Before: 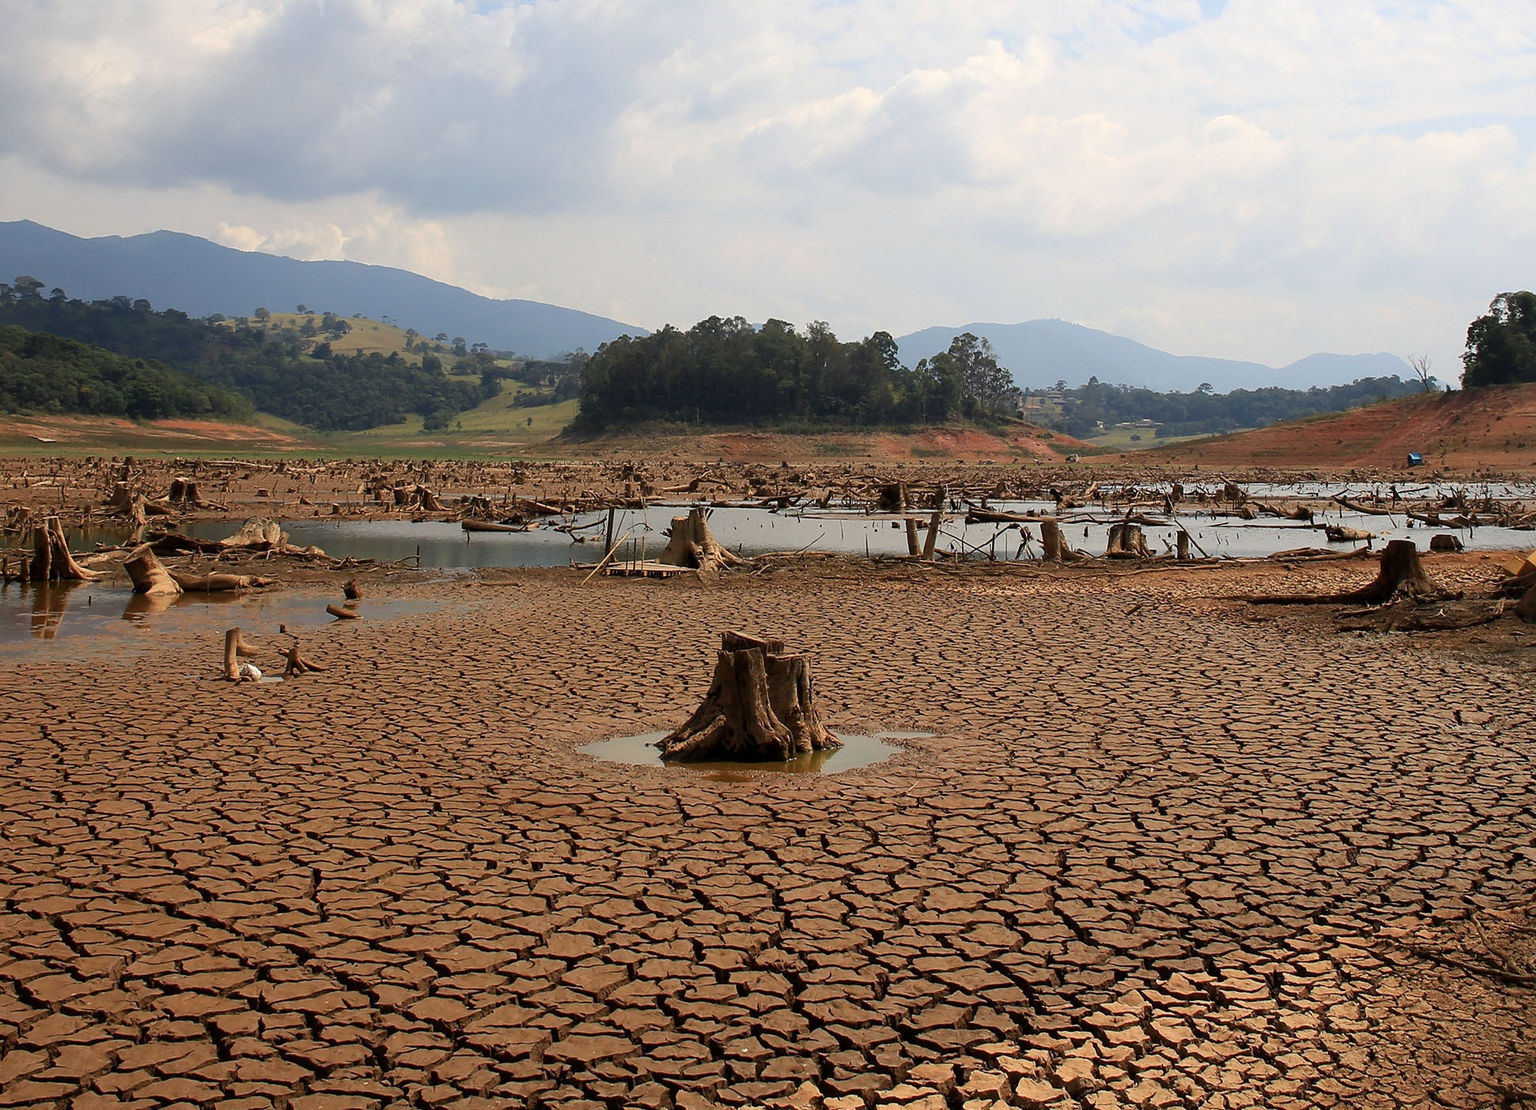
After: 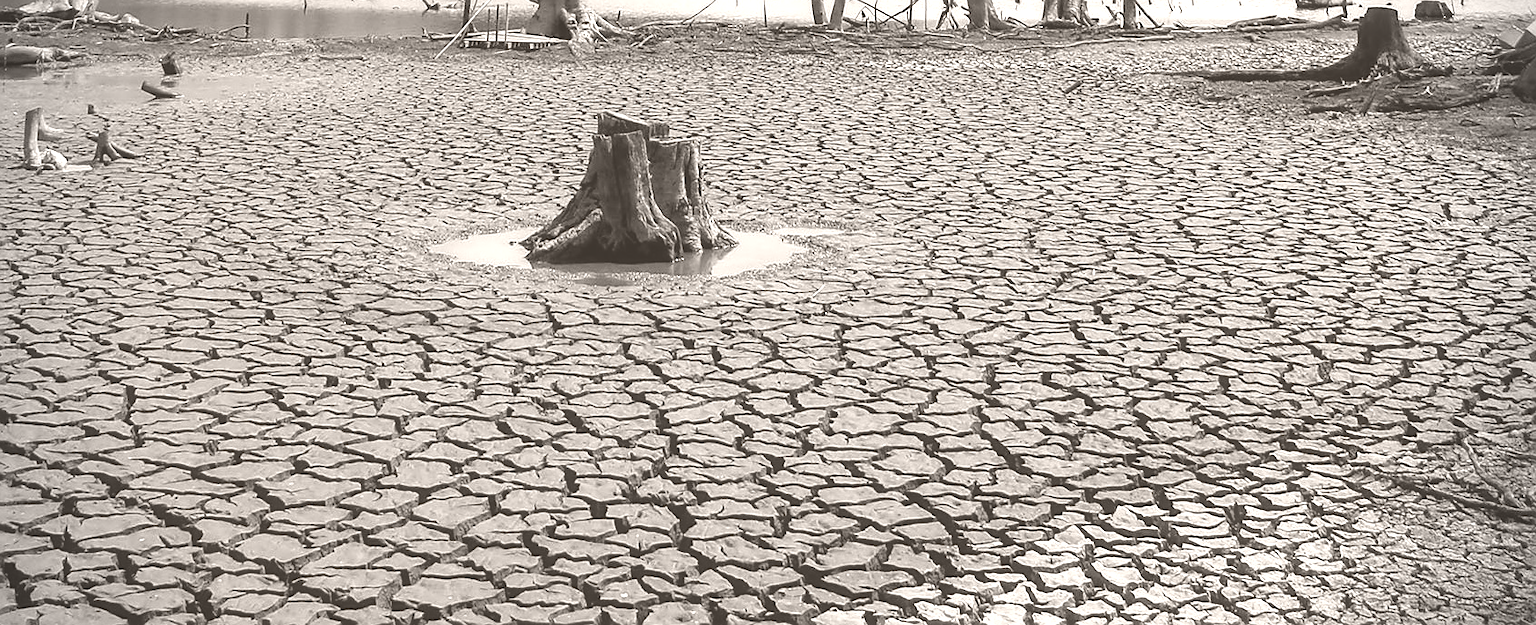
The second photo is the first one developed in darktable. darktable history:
crop and rotate: left 13.306%, top 48.129%, bottom 2.928%
vignetting: on, module defaults
bloom: size 9%, threshold 100%, strength 7%
color correction: highlights a* -7.23, highlights b* -0.161, shadows a* 20.08, shadows b* 11.73
local contrast: highlights 25%, detail 150%
contrast equalizer: octaves 7, y [[0.502, 0.505, 0.512, 0.529, 0.564, 0.588], [0.5 ×6], [0.502, 0.505, 0.512, 0.529, 0.564, 0.588], [0, 0.001, 0.001, 0.004, 0.008, 0.011], [0, 0.001, 0.001, 0.004, 0.008, 0.011]], mix -1
sharpen: on, module defaults
colorize: hue 34.49°, saturation 35.33%, source mix 100%, lightness 55%, version 1
